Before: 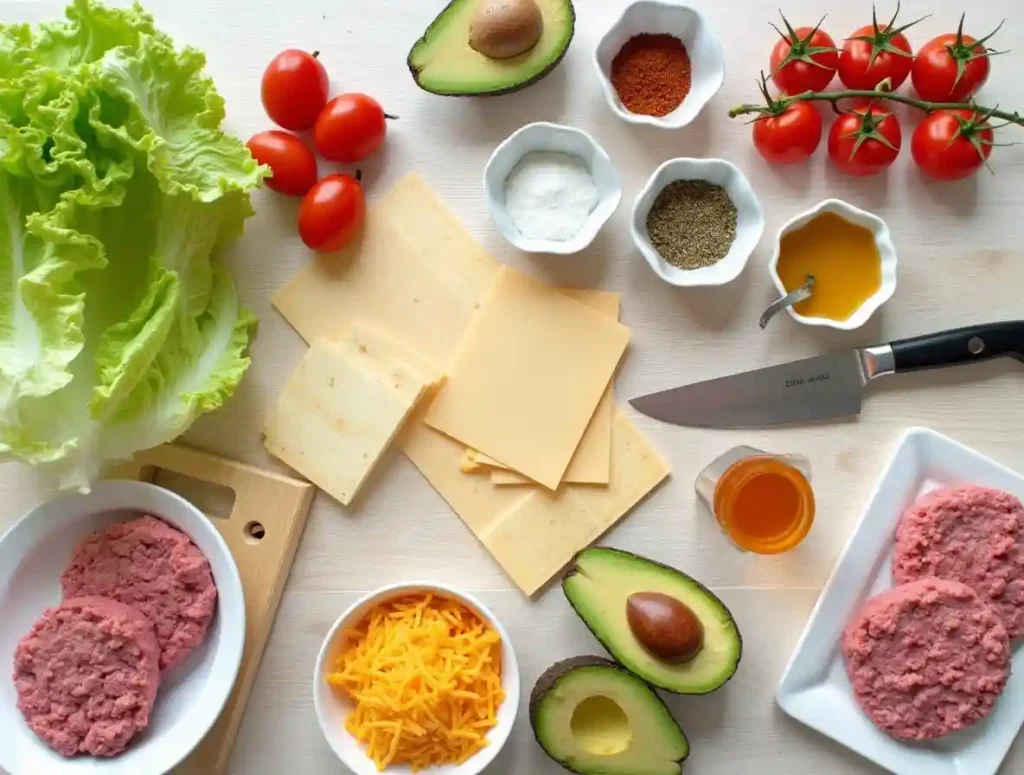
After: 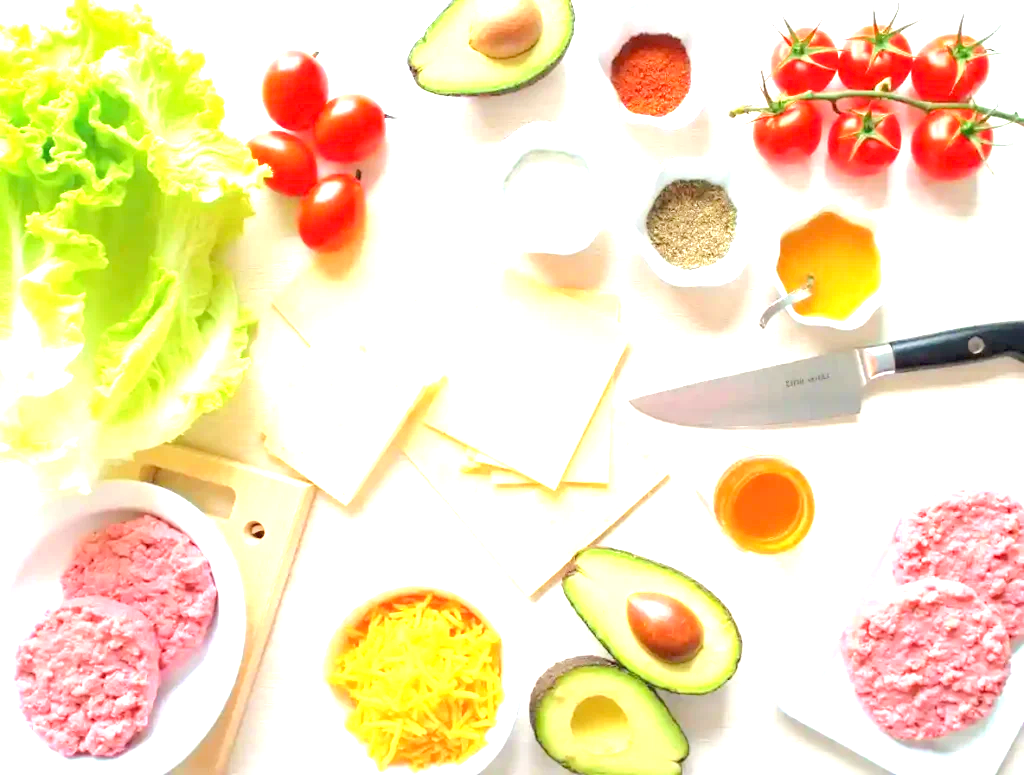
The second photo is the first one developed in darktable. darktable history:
exposure: black level correction 0, exposure 1.747 EV, compensate exposure bias true, compensate highlight preservation false
tone equalizer: -8 EV 1 EV, -7 EV 1 EV, -6 EV 1 EV, -5 EV 1.01 EV, -4 EV 1.01 EV, -3 EV 0.756 EV, -2 EV 0.489 EV, -1 EV 0.241 EV, edges refinement/feathering 500, mask exposure compensation -1.57 EV, preserve details no
